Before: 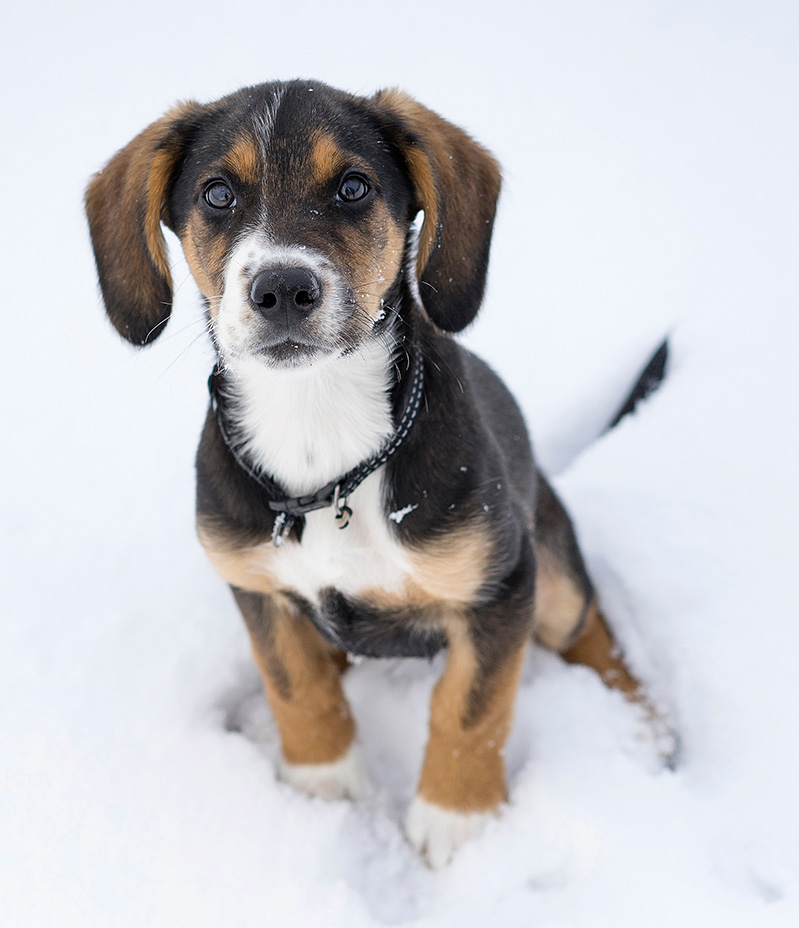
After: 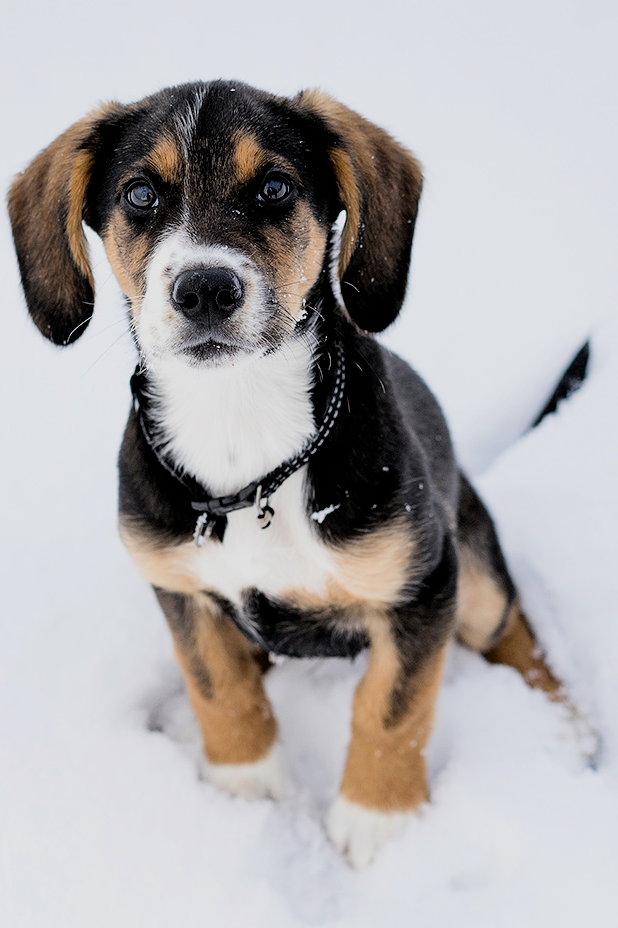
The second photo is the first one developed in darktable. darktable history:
crop: left 9.88%, right 12.664%
exposure: black level correction 0.007, exposure 0.093 EV, compensate highlight preservation false
filmic rgb: black relative exposure -5 EV, hardness 2.88, contrast 1.3
